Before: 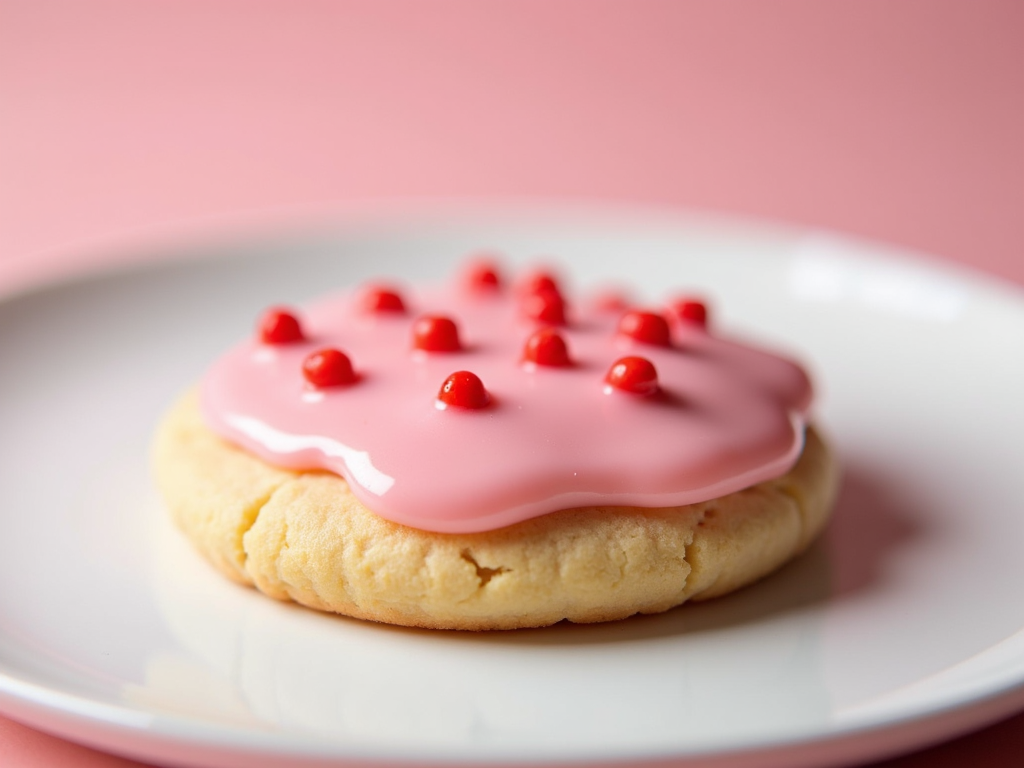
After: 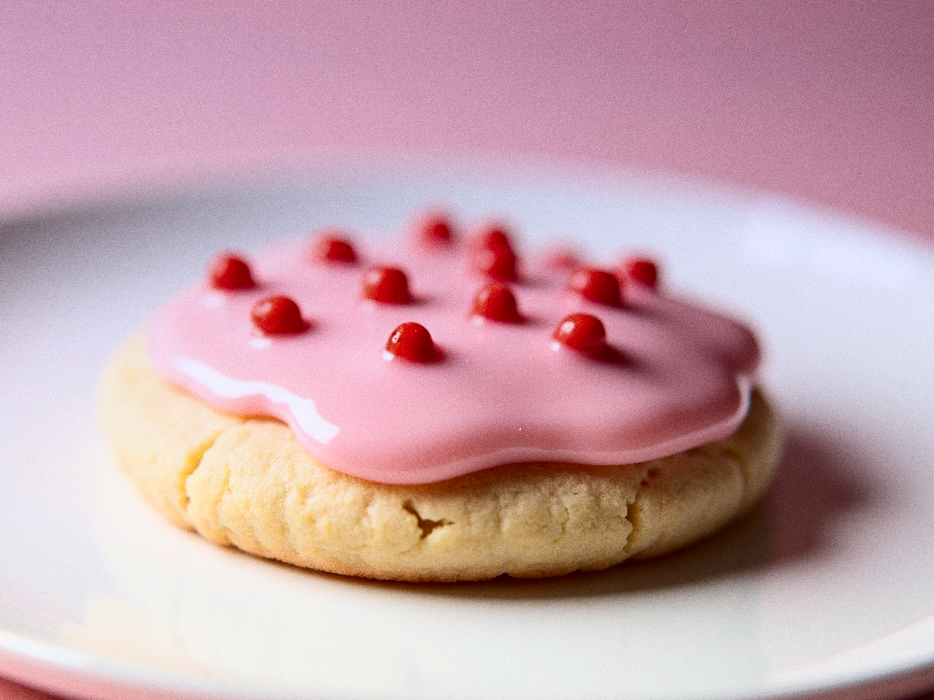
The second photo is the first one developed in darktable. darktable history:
crop and rotate: angle -1.96°, left 3.097%, top 4.154%, right 1.586%, bottom 0.529%
graduated density: hue 238.83°, saturation 50%
contrast brightness saturation: contrast 0.28
grain: coarseness 0.09 ISO
